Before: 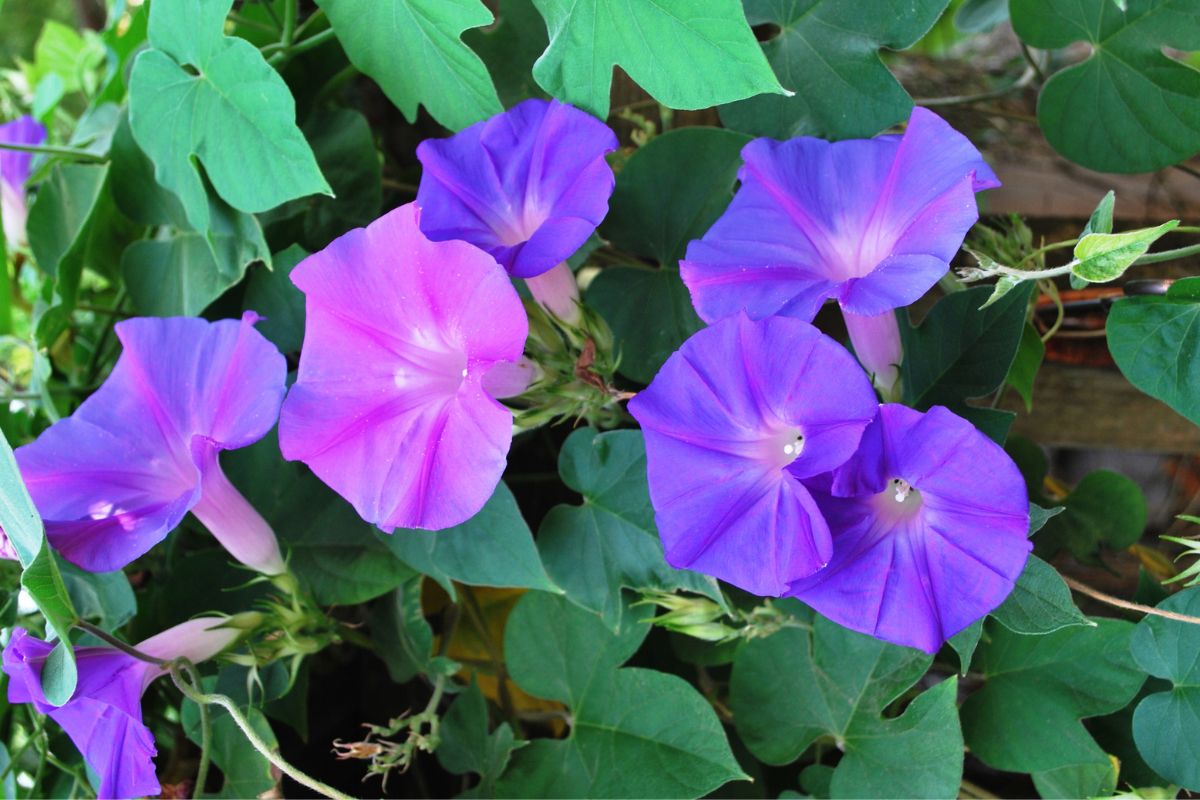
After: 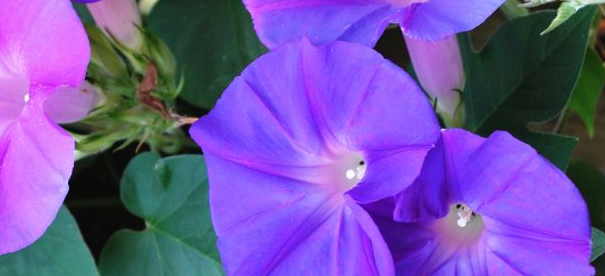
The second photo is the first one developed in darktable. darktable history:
crop: left 36.501%, top 34.393%, right 13.066%, bottom 31.044%
